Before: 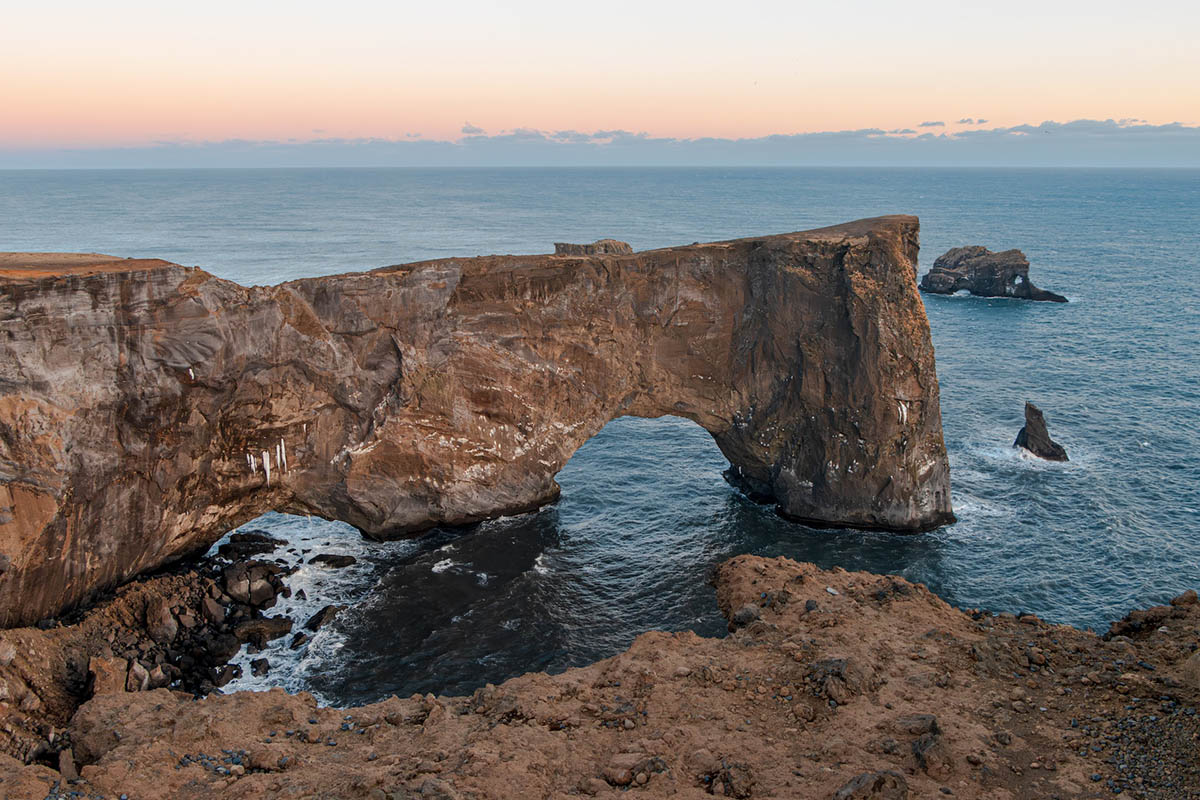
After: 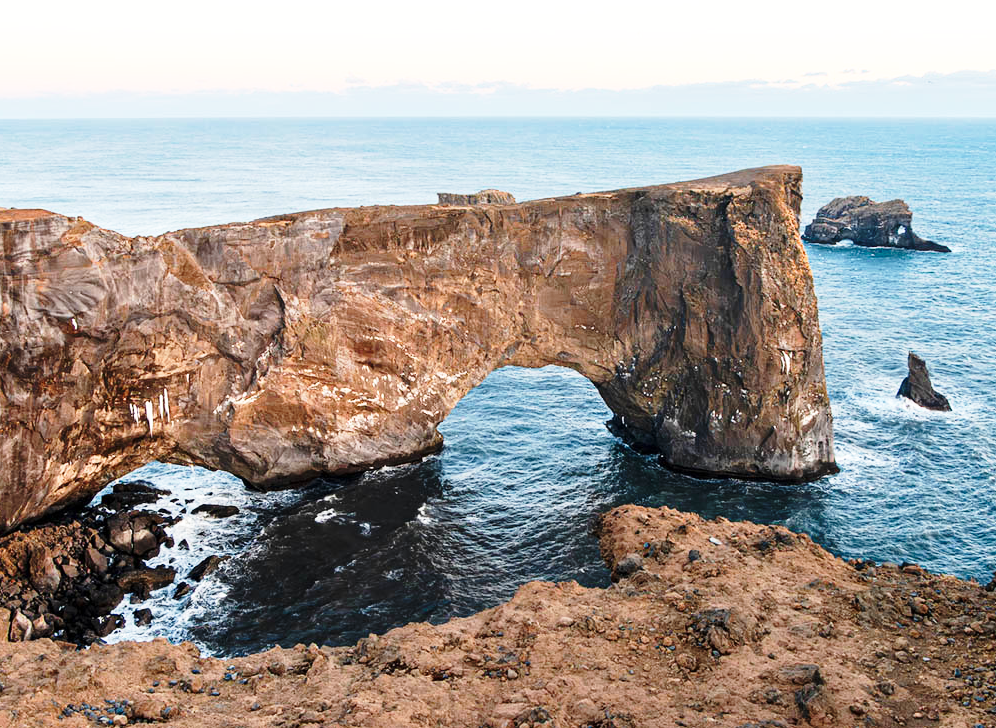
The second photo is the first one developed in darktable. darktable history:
base curve: curves: ch0 [(0, 0) (0.026, 0.03) (0.109, 0.232) (0.351, 0.748) (0.669, 0.968) (1, 1)], preserve colors none
crop: left 9.772%, top 6.331%, right 7.148%, bottom 2.59%
exposure: exposure 0.208 EV, compensate exposure bias true, compensate highlight preservation false
